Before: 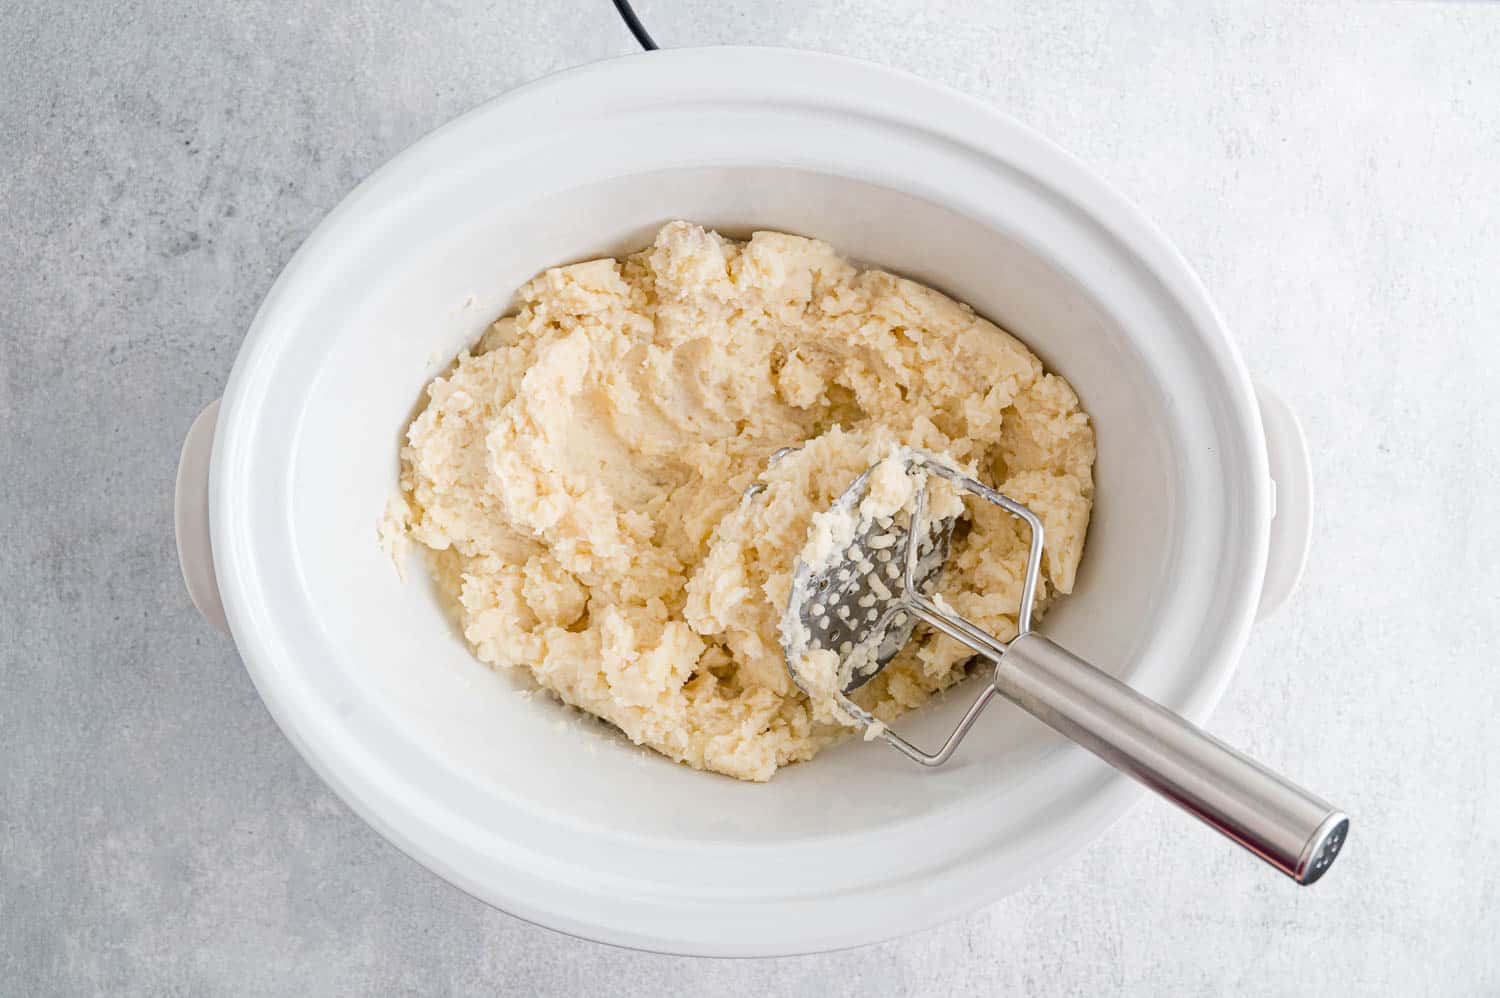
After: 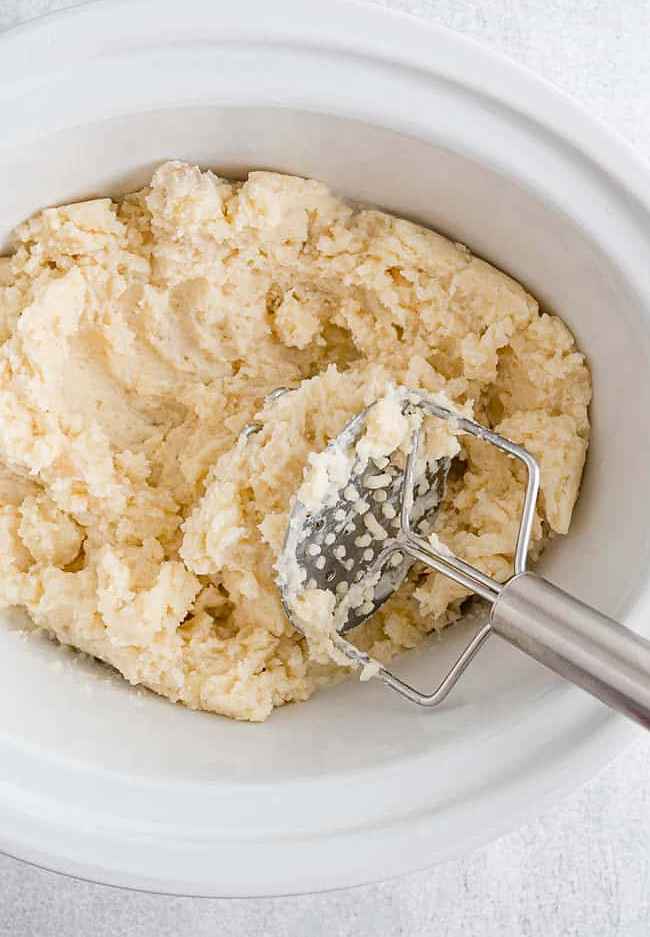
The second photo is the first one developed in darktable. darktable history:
crop: left 33.616%, top 6.033%, right 23.03%
sharpen: radius 1.005, threshold 1.097
